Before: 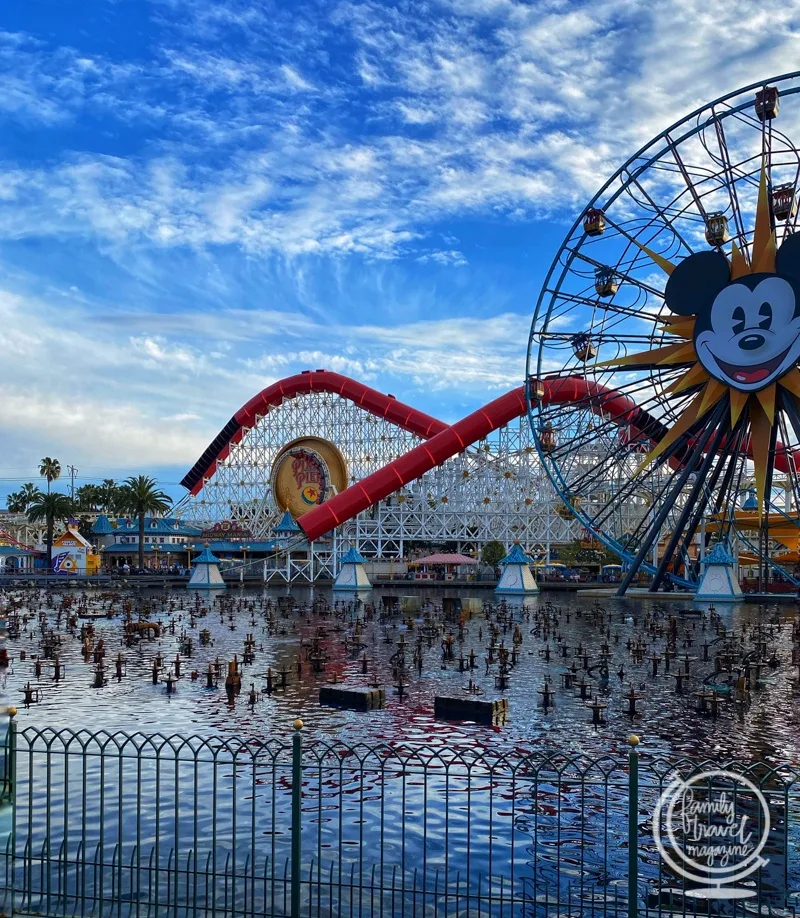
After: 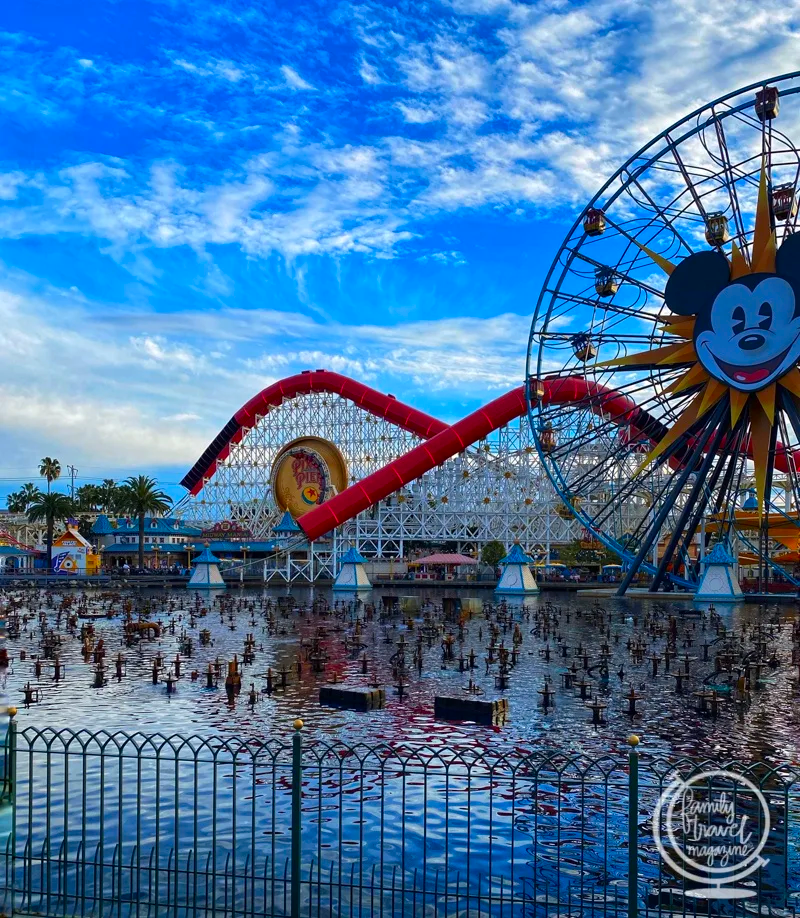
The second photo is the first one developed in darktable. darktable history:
contrast brightness saturation: brightness -0.02, saturation 0.361
